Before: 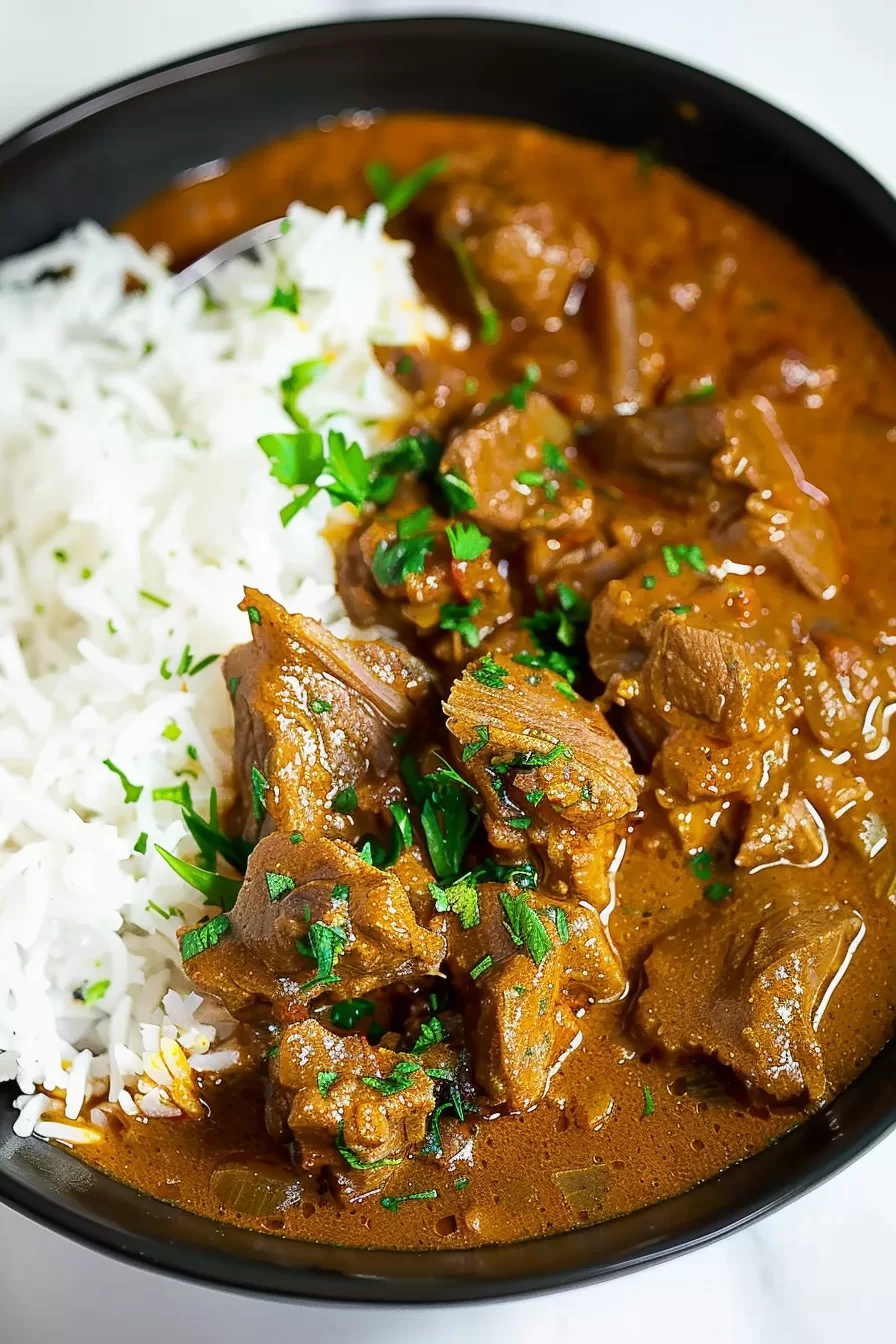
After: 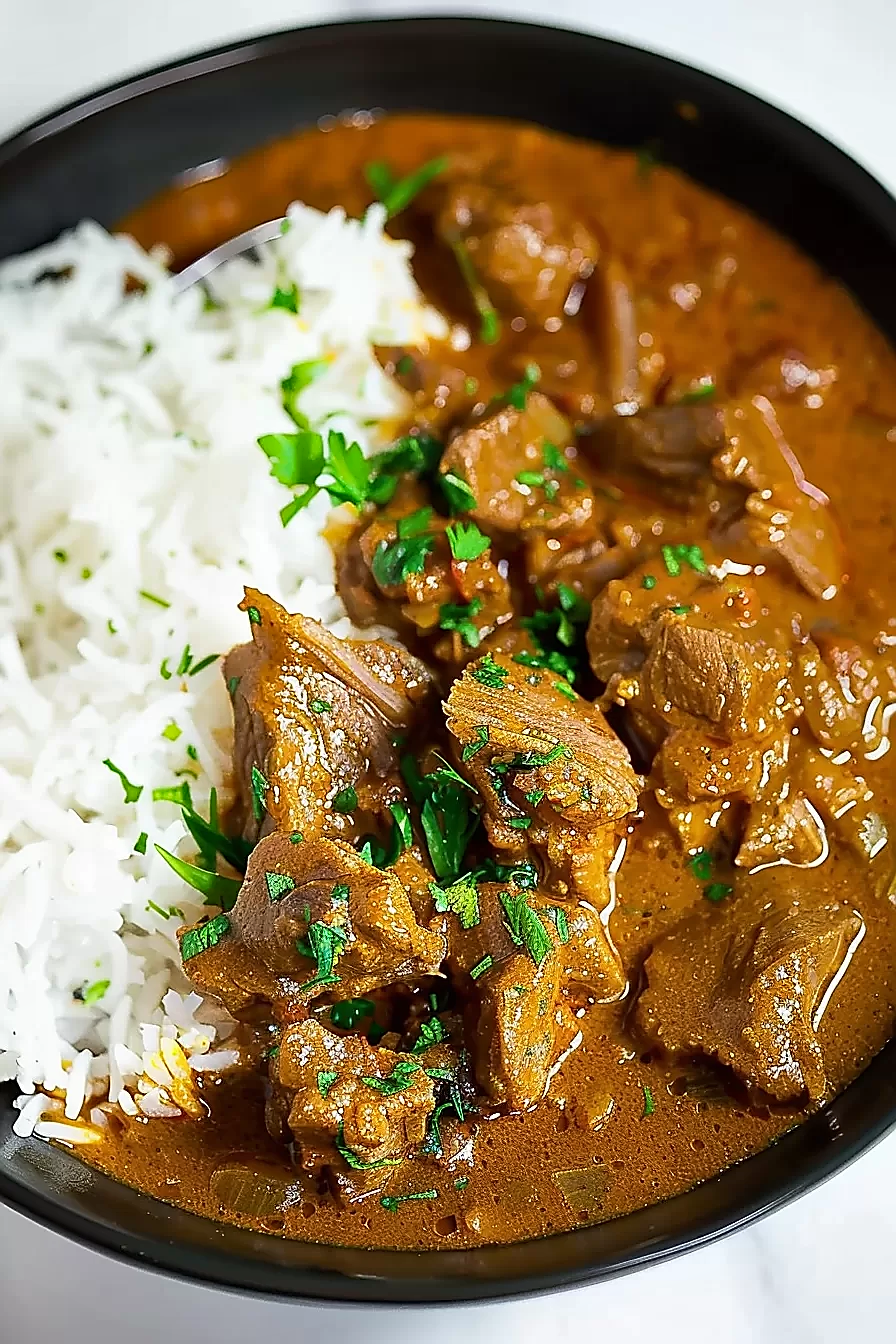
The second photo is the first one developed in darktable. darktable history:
shadows and highlights: radius 127.27, shadows 30.27, highlights -30.84, low approximation 0.01, soften with gaussian
sharpen: radius 1.374, amount 1.233, threshold 0.724
